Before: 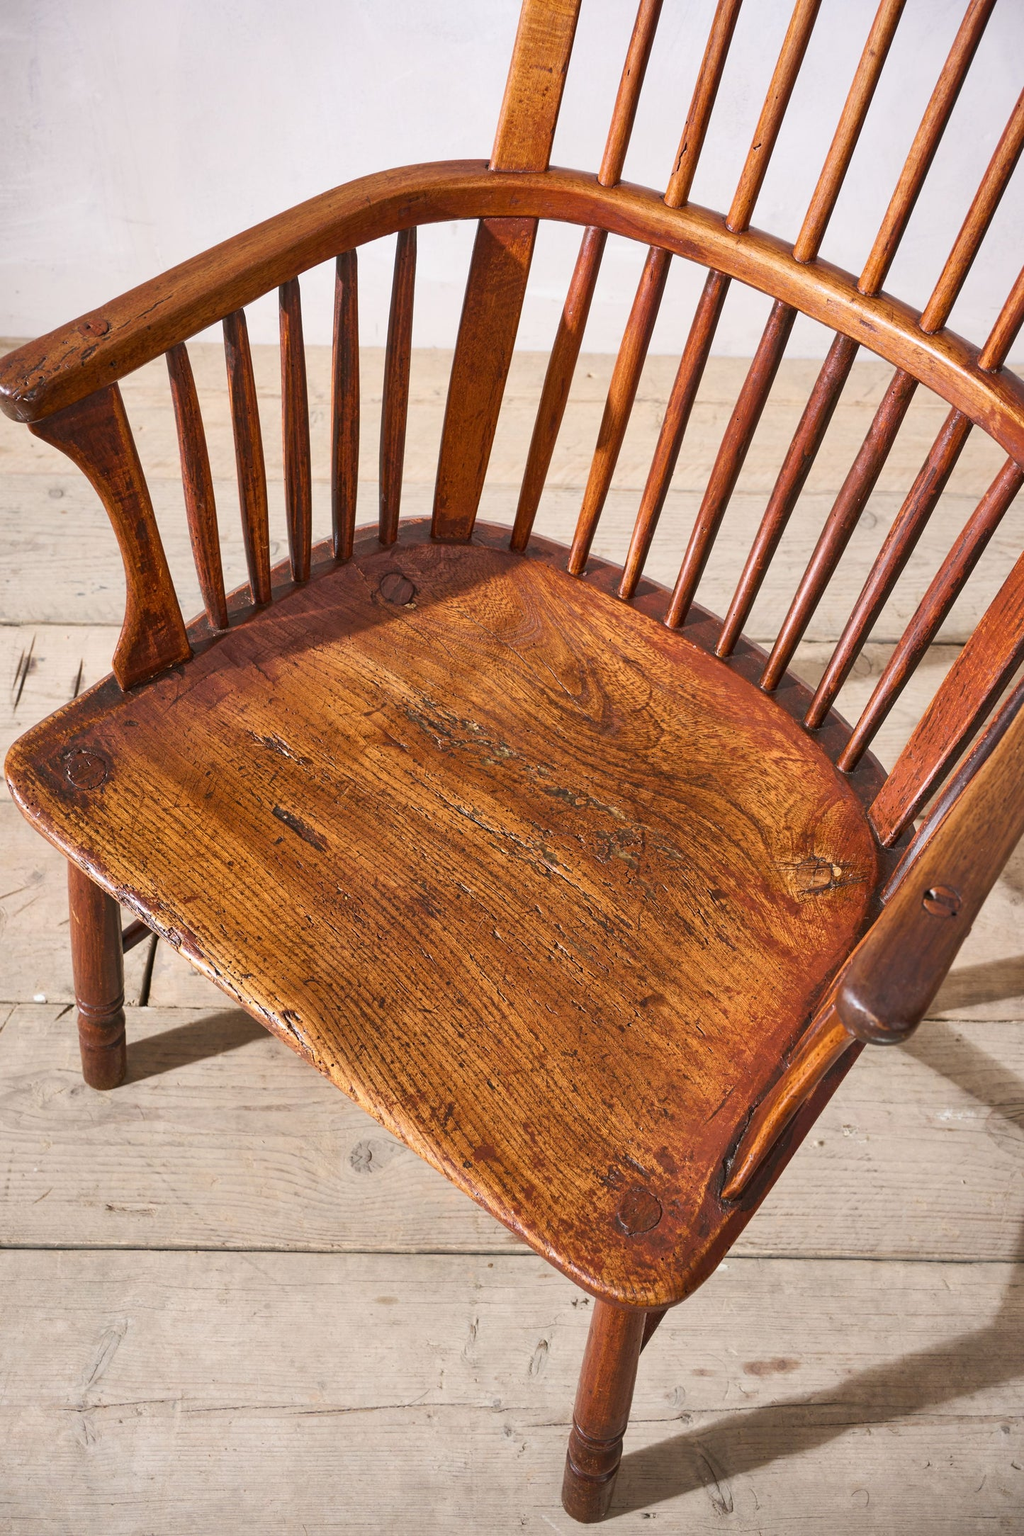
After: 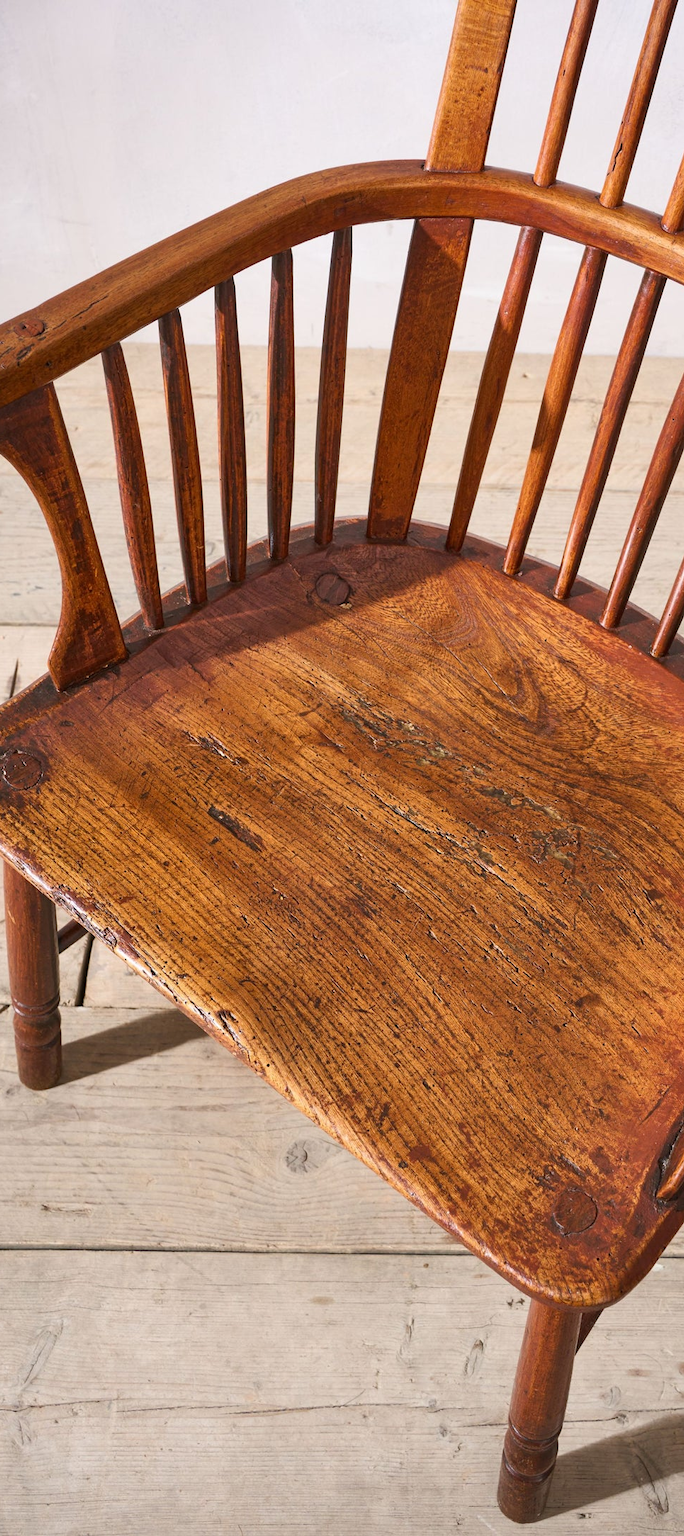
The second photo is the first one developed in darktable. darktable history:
crop and rotate: left 6.316%, right 26.806%
